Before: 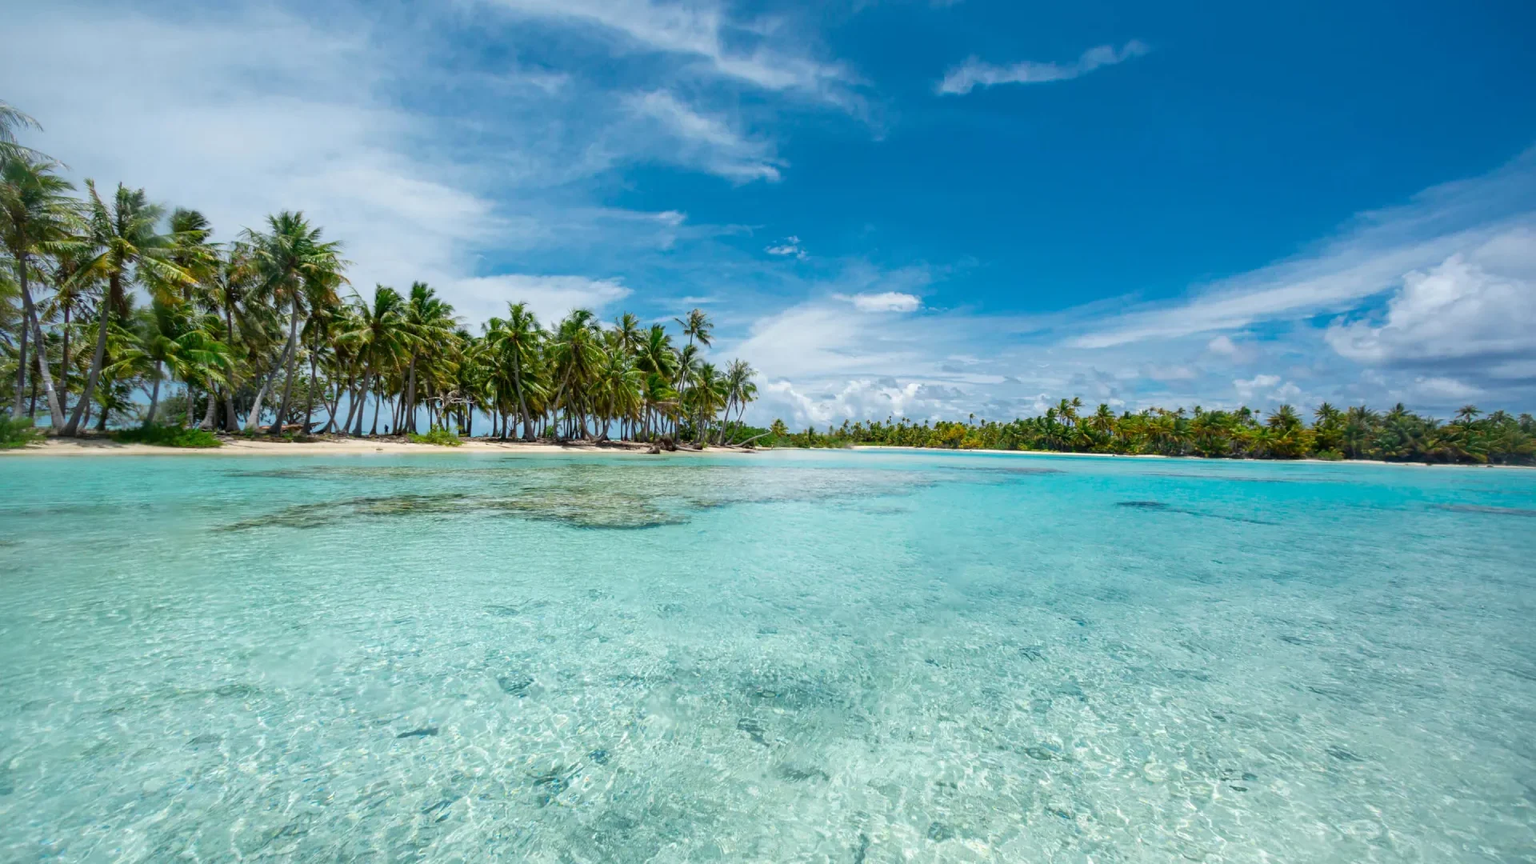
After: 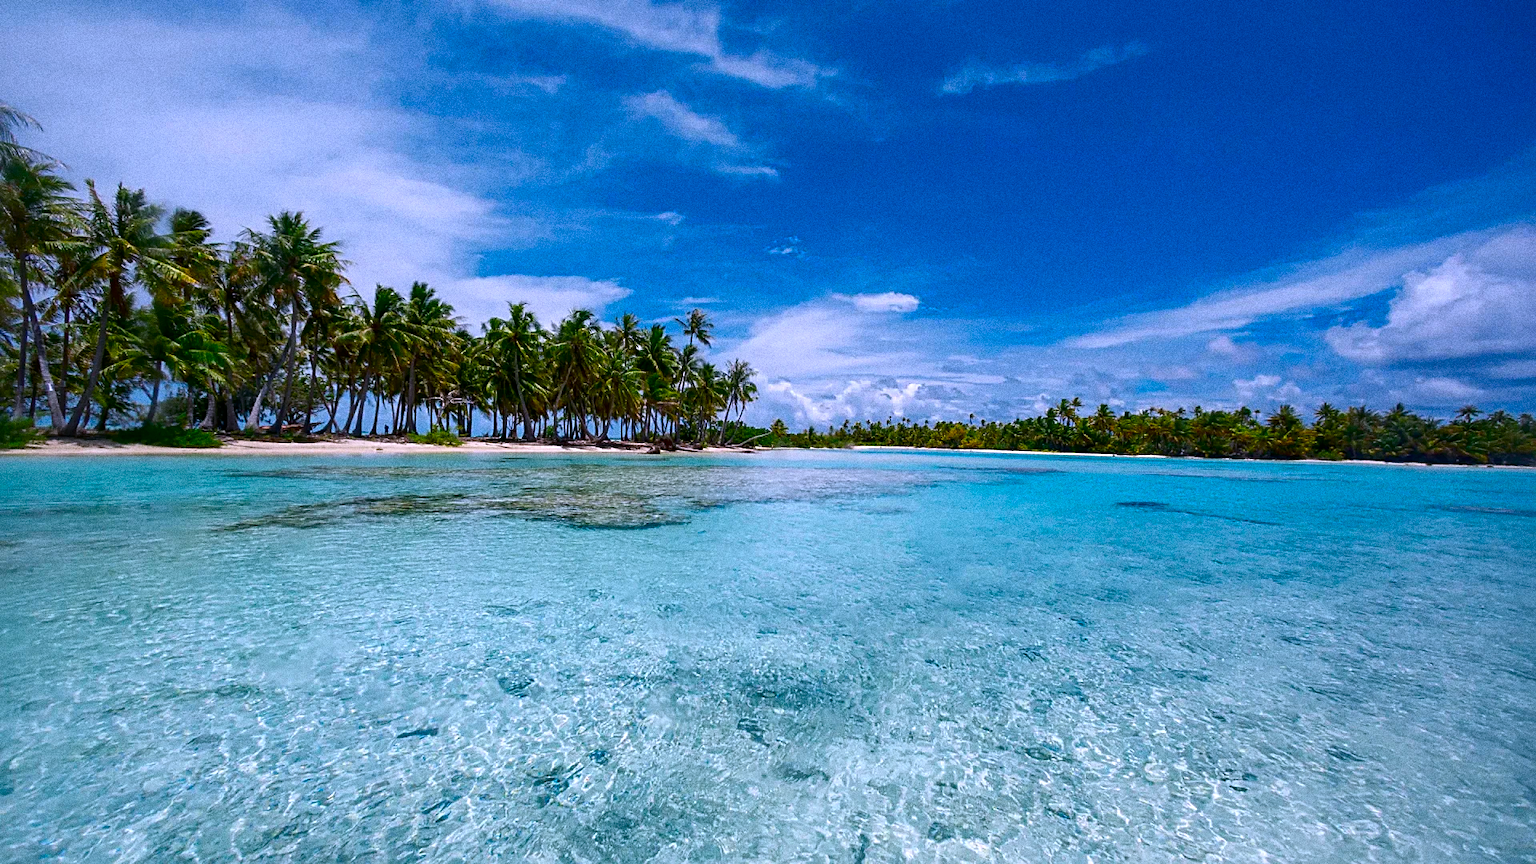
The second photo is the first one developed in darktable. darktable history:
sharpen: on, module defaults
contrast brightness saturation: brightness -0.25, saturation 0.2
white balance: red 1.042, blue 1.17
grain: coarseness 0.09 ISO, strength 40%
